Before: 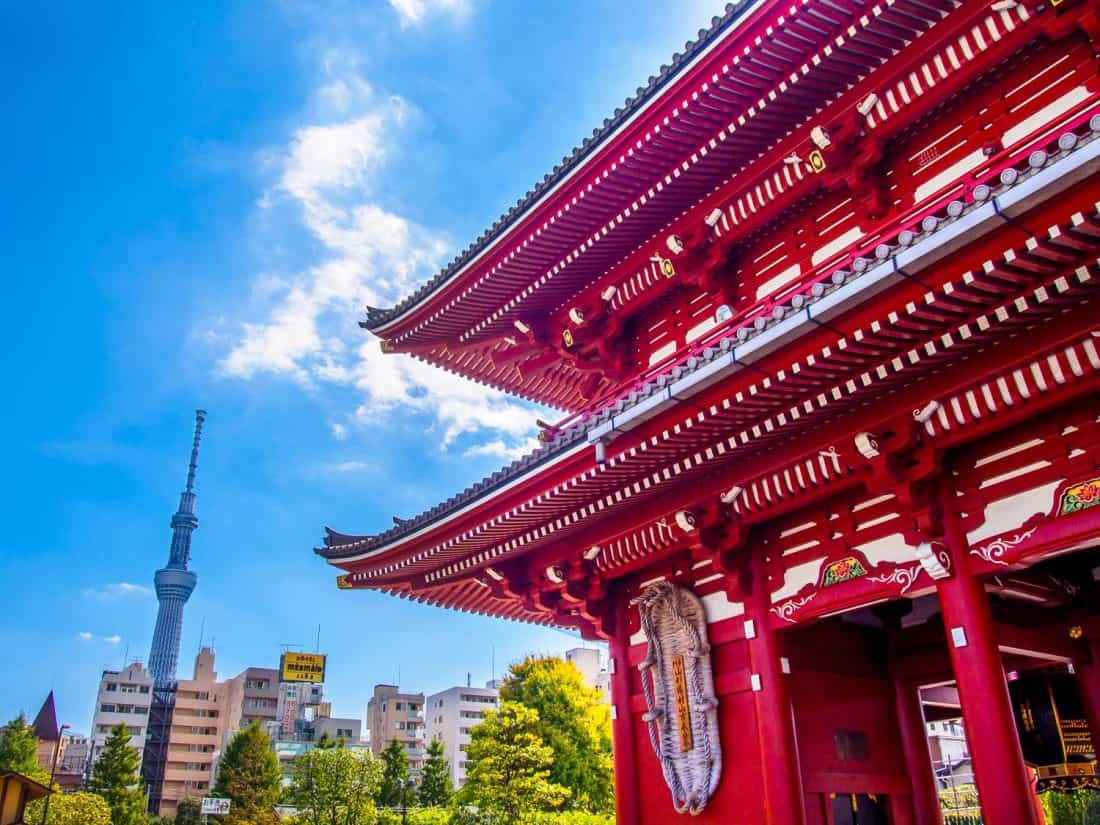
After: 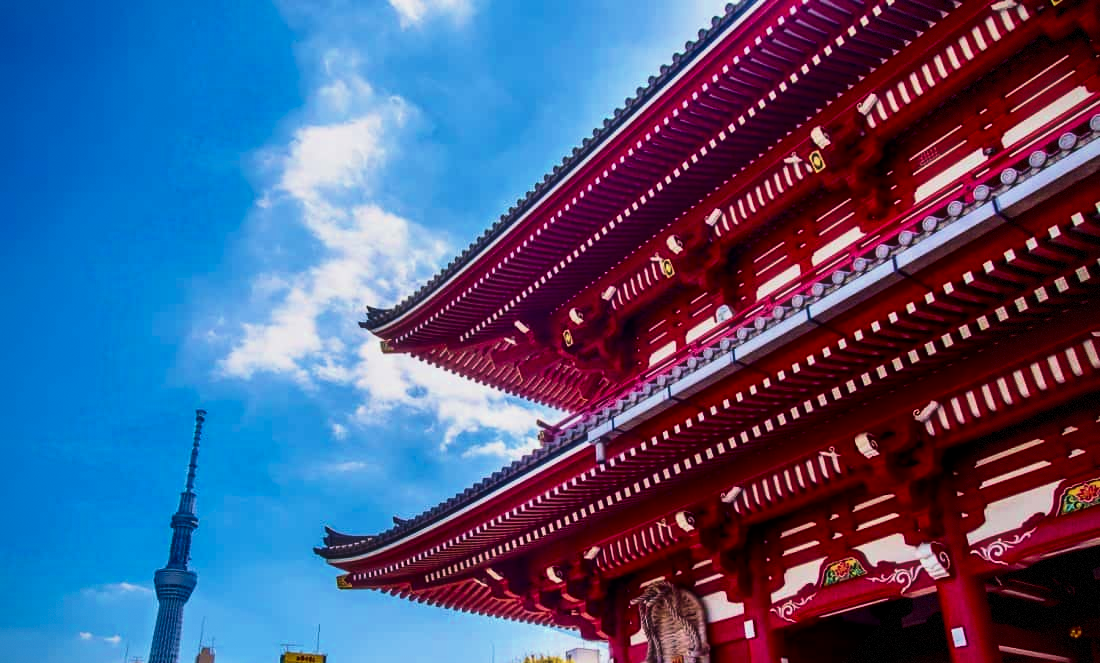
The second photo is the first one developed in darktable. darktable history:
exposure: exposure -0.153 EV, compensate exposure bias true, compensate highlight preservation false
contrast brightness saturation: contrast 0.127, brightness -0.229, saturation 0.148
haze removal: strength -0.102, adaptive false
vignetting: fall-off radius 82.19%, brightness -0.597, saturation 0, dithering 8-bit output
crop: bottom 19.582%
filmic rgb: middle gray luminance 21.73%, black relative exposure -14.03 EV, white relative exposure 2.96 EV, target black luminance 0%, hardness 8.8, latitude 59.98%, contrast 1.21, highlights saturation mix 5.41%, shadows ↔ highlights balance 41.7%
color zones: curves: ch0 [(0.25, 0.5) (0.463, 0.627) (0.484, 0.637) (0.75, 0.5)]
velvia: on, module defaults
